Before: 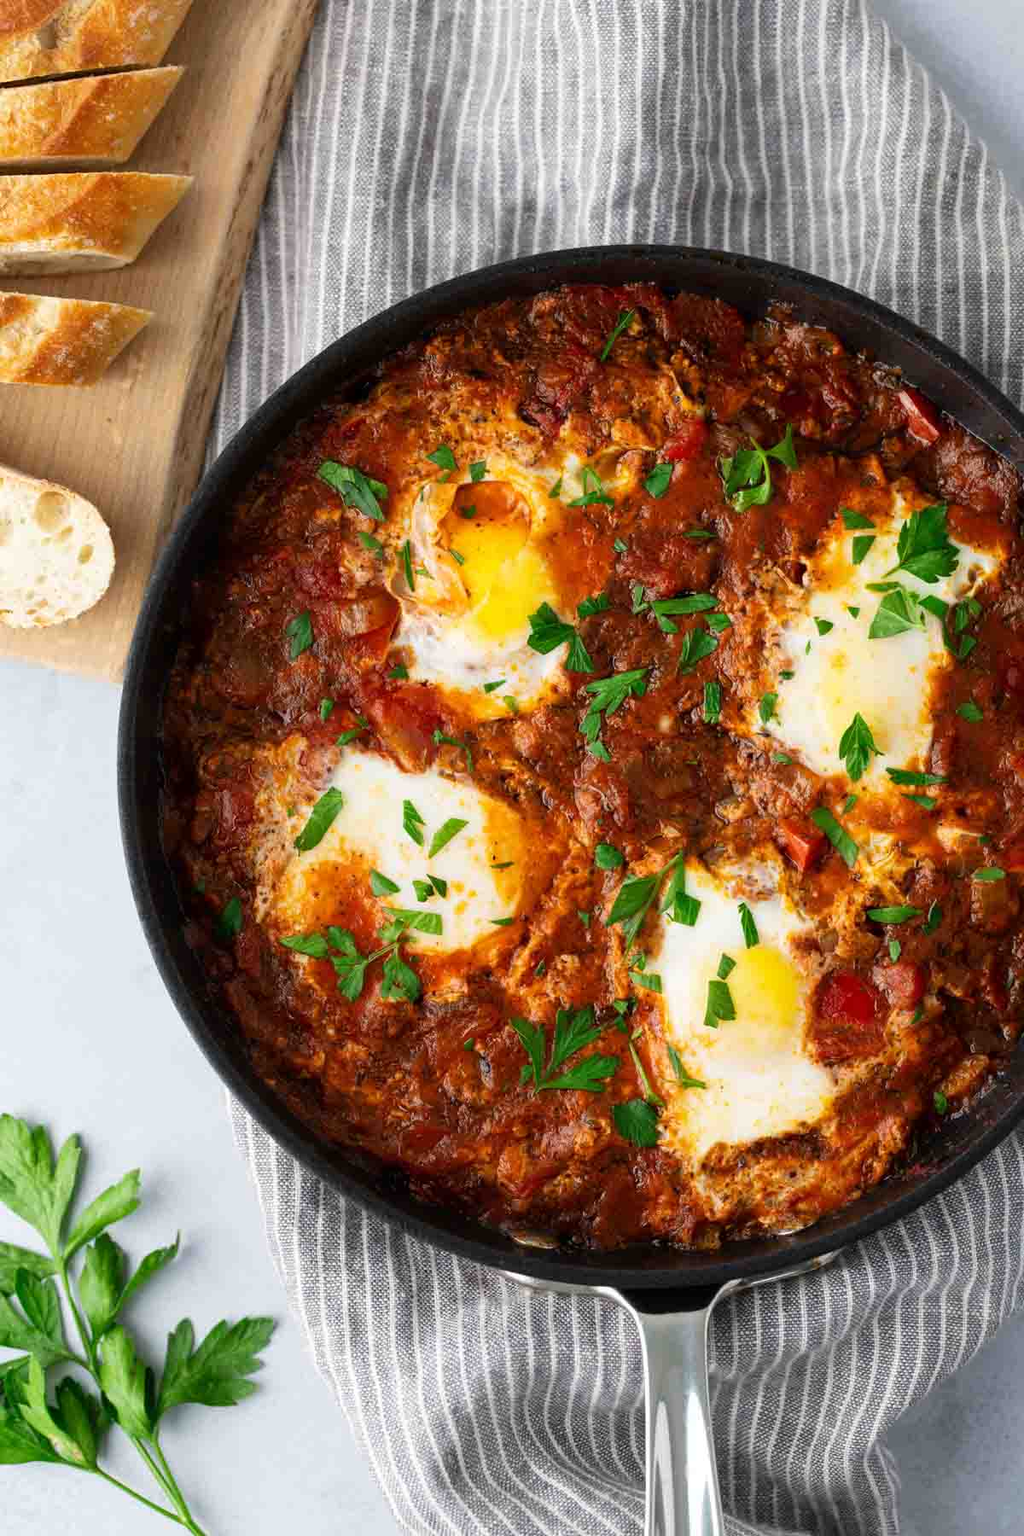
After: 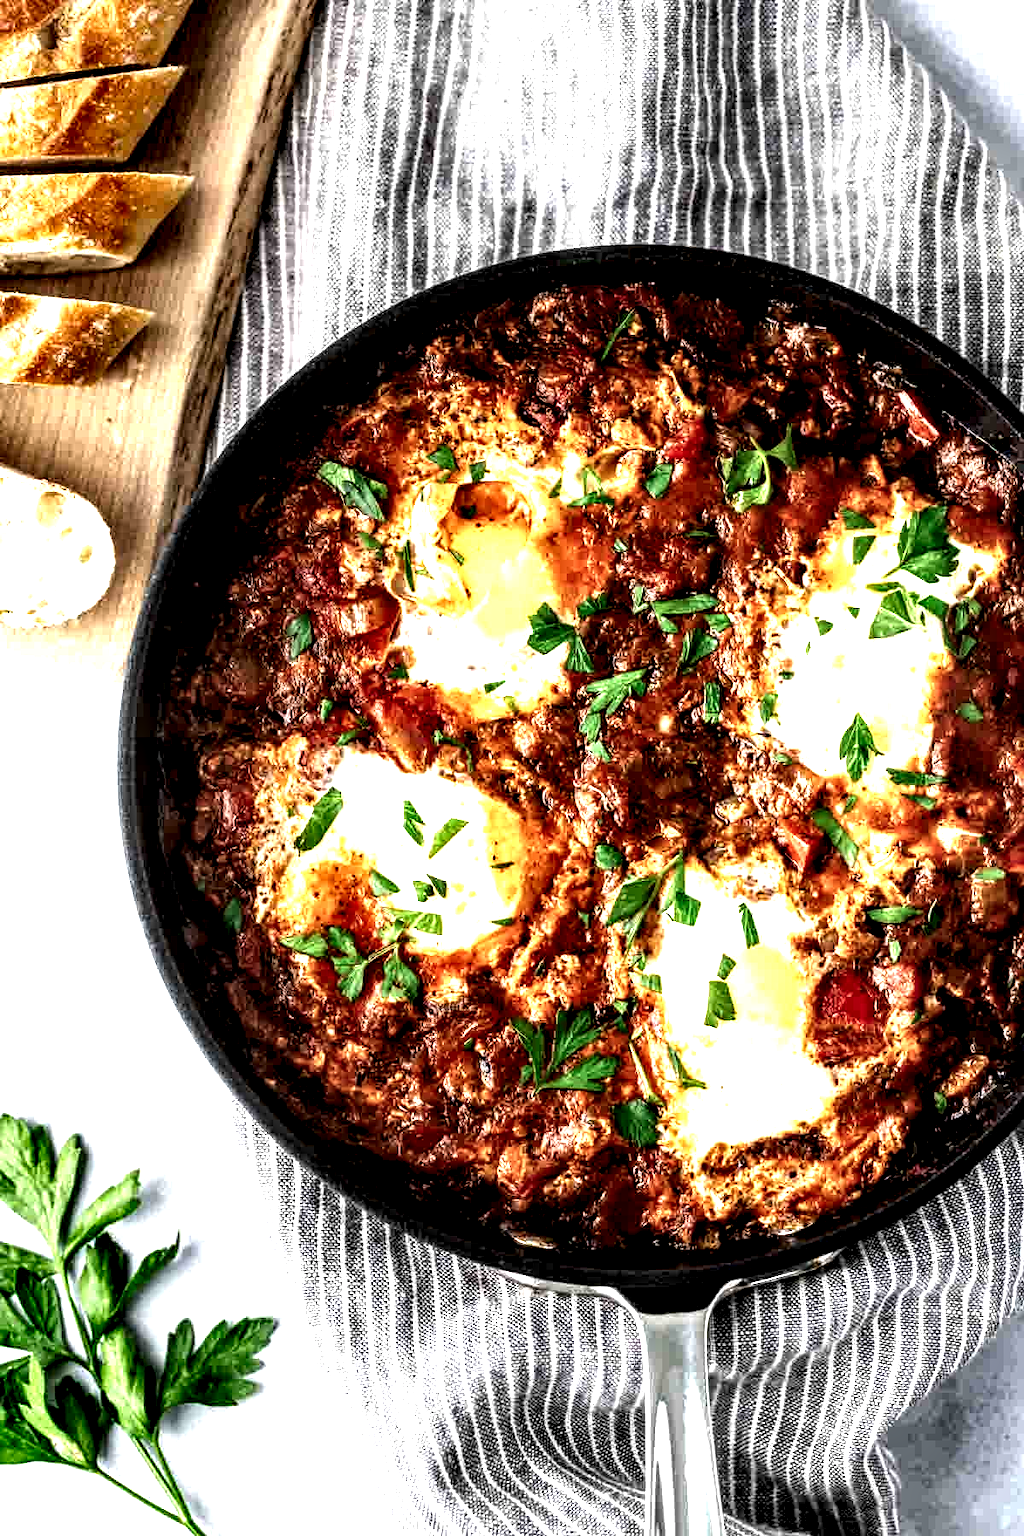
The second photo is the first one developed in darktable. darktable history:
local contrast: highlights 115%, shadows 42%, detail 293%
exposure: black level correction -0.005, exposure 0.622 EV, compensate highlight preservation false
